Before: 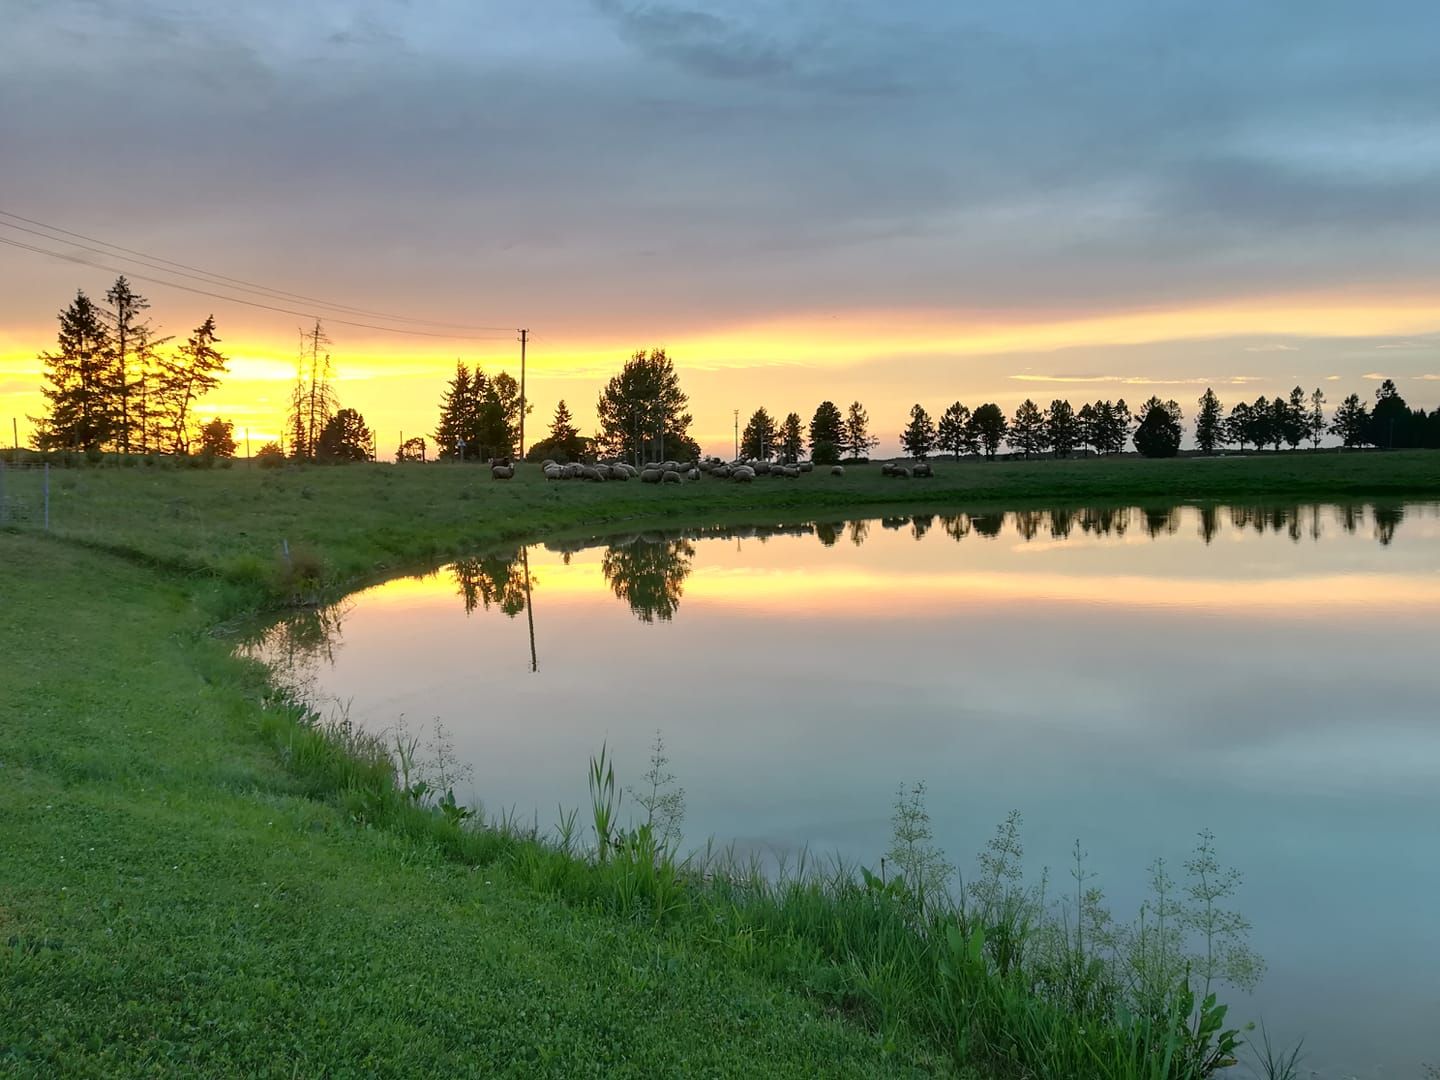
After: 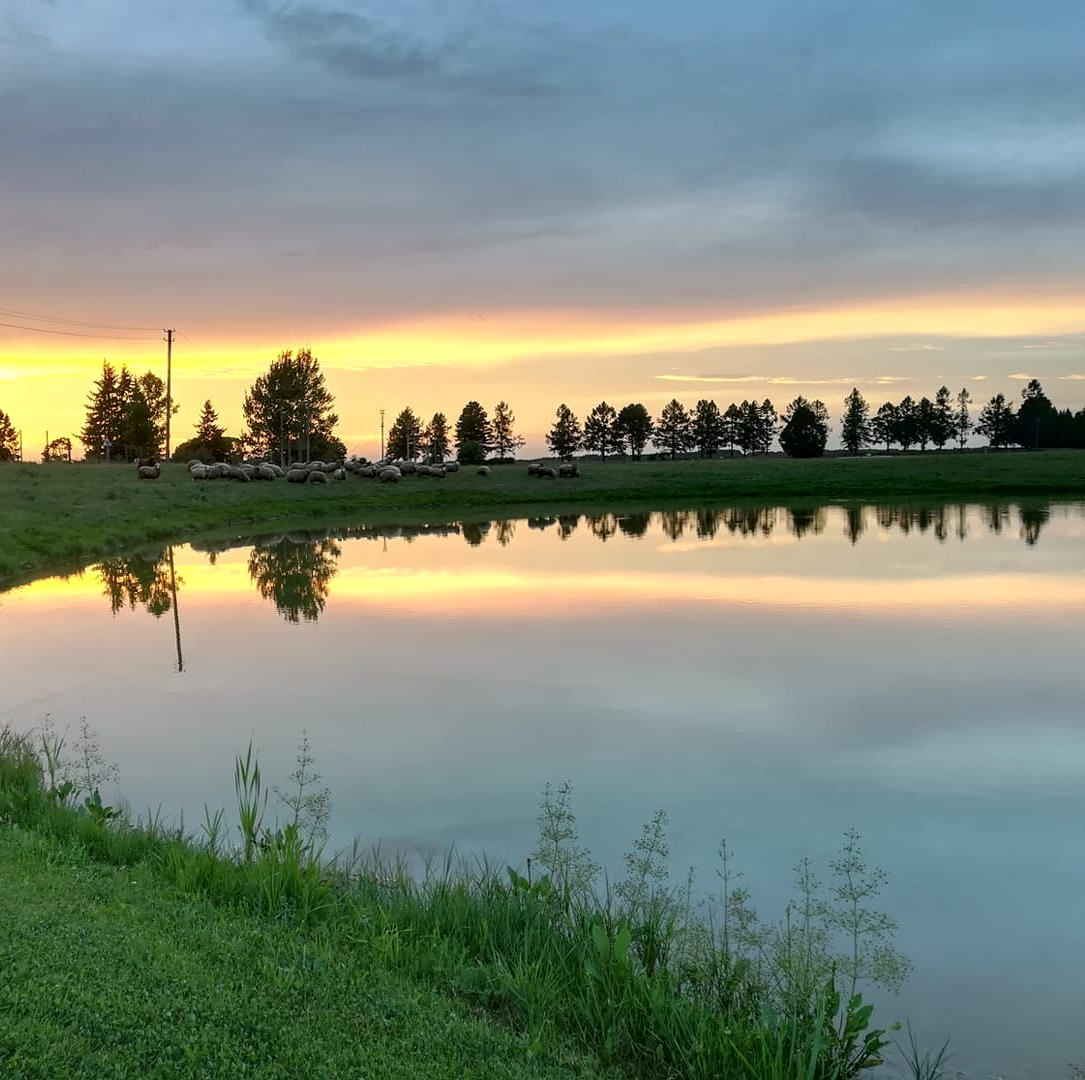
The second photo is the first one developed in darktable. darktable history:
local contrast: highlights 100%, shadows 100%, detail 131%, midtone range 0.2
crop and rotate: left 24.6%
